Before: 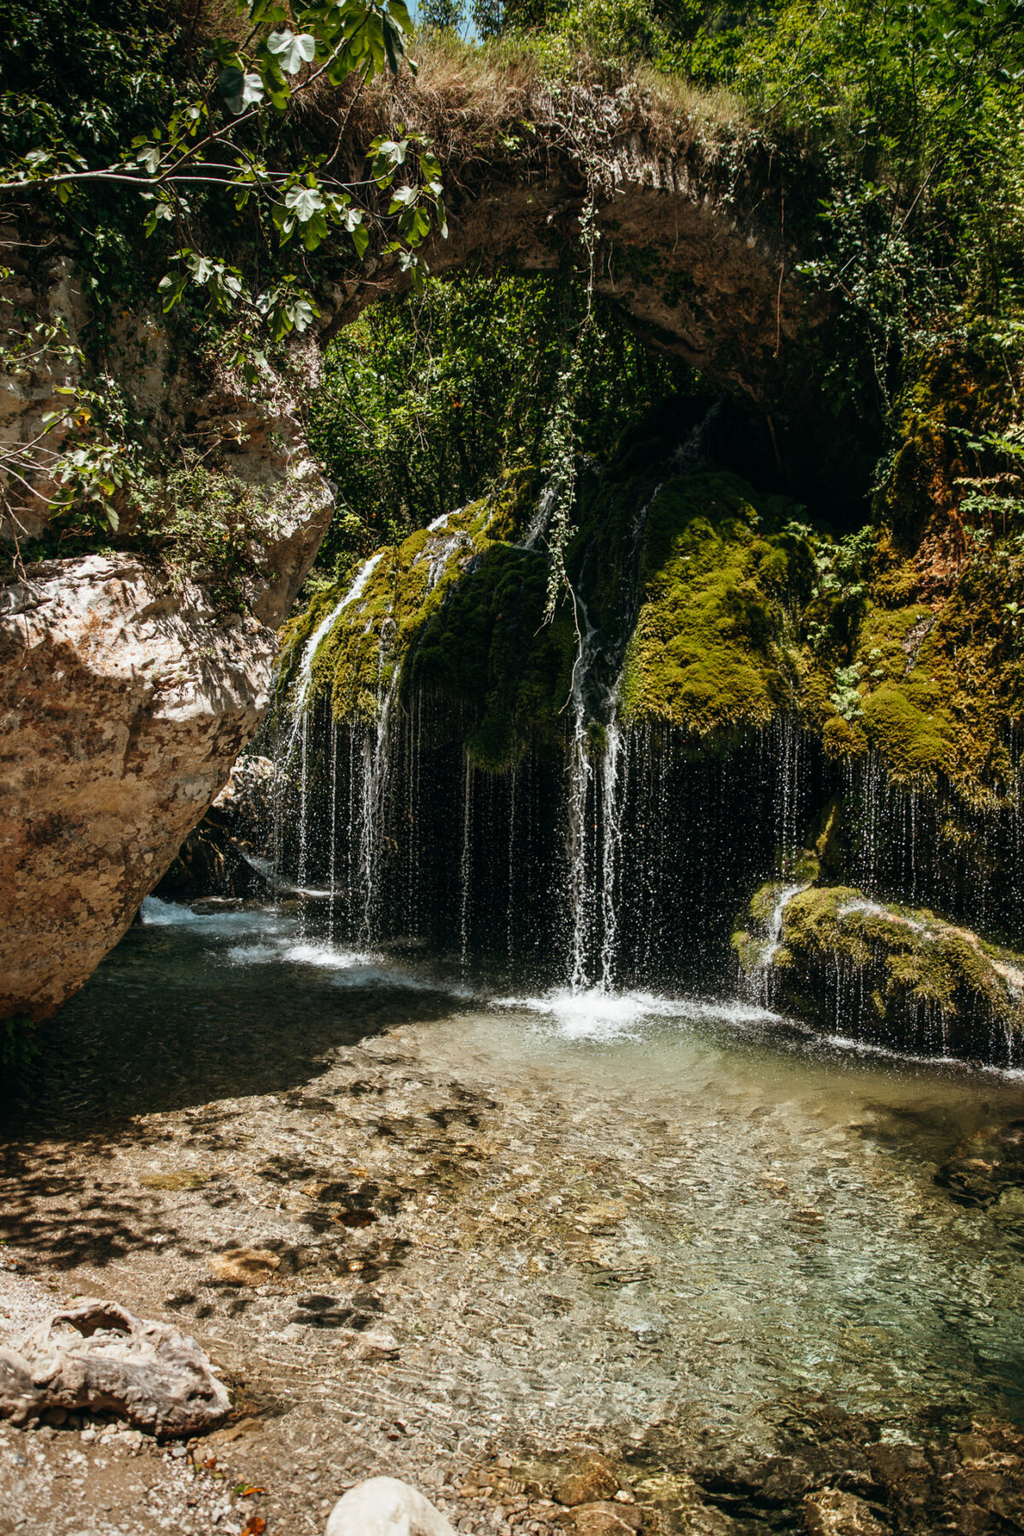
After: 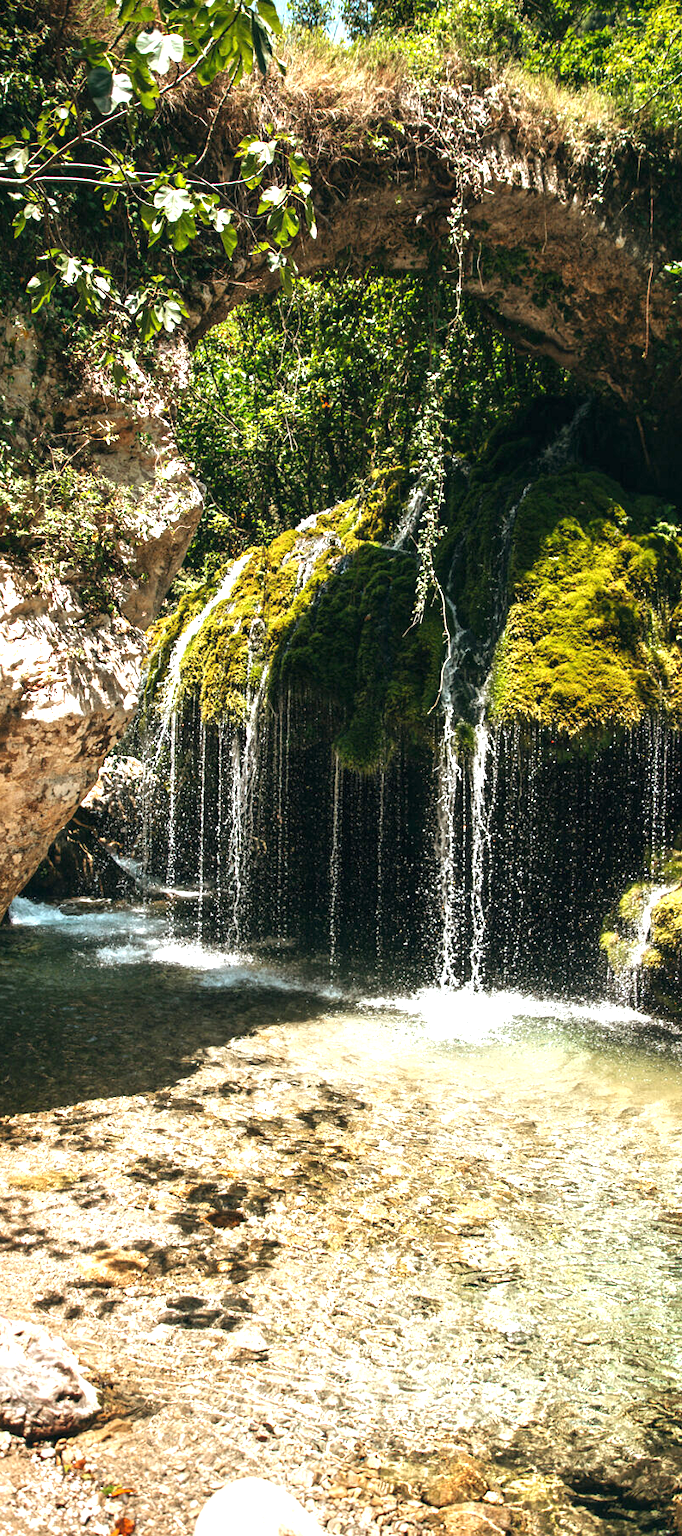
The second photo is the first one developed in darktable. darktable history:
exposure: black level correction 0, exposure 1.412 EV, compensate exposure bias true, compensate highlight preservation false
crop and rotate: left 12.88%, right 20.456%
